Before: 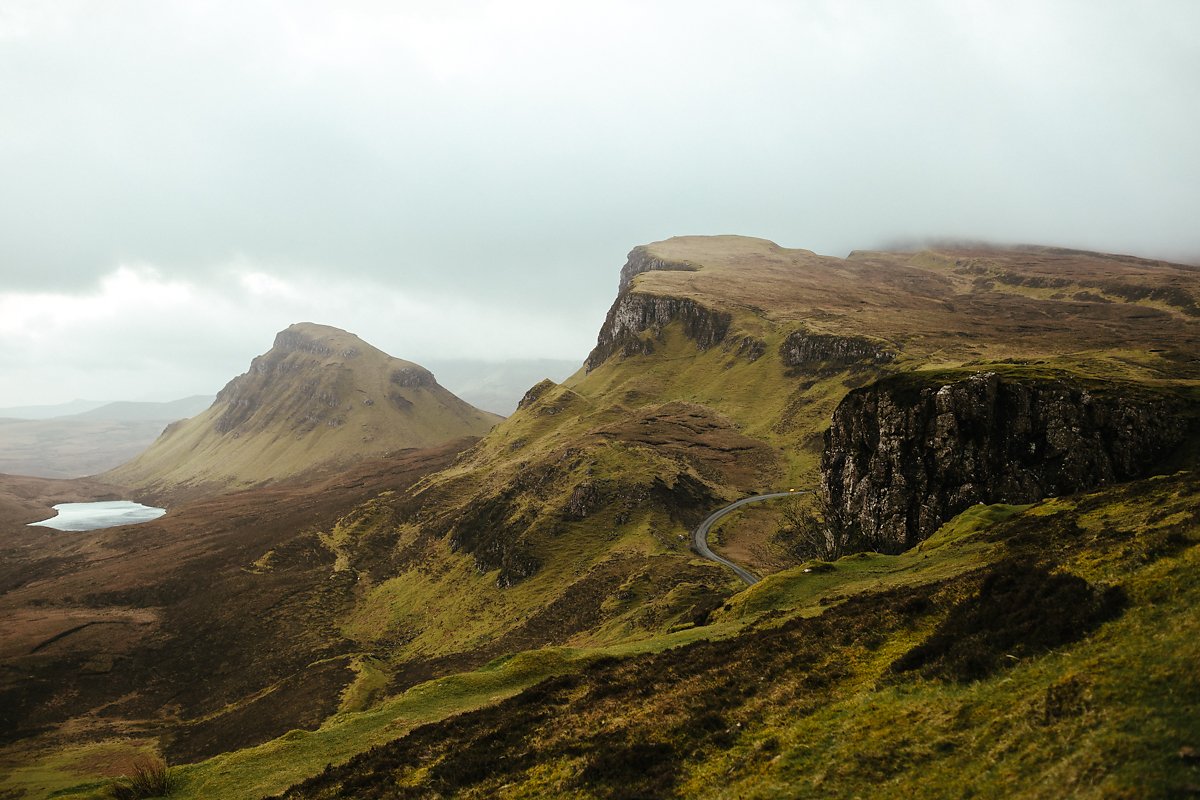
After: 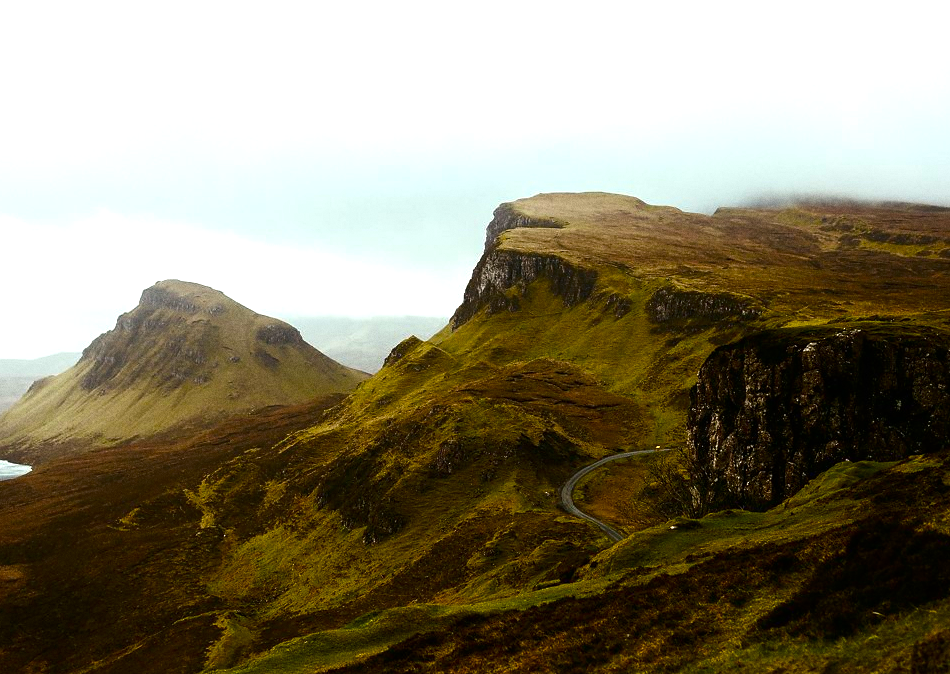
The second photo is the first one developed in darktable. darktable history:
contrast brightness saturation: contrast 0.07, brightness -0.14, saturation 0.11
crop: left 11.225%, top 5.381%, right 9.565%, bottom 10.314%
color balance rgb: linear chroma grading › global chroma 16.62%, perceptual saturation grading › highlights -8.63%, perceptual saturation grading › mid-tones 18.66%, perceptual saturation grading › shadows 28.49%, perceptual brilliance grading › highlights 14.22%, perceptual brilliance grading › shadows -18.96%, global vibrance 27.71%
grain: coarseness 0.09 ISO
